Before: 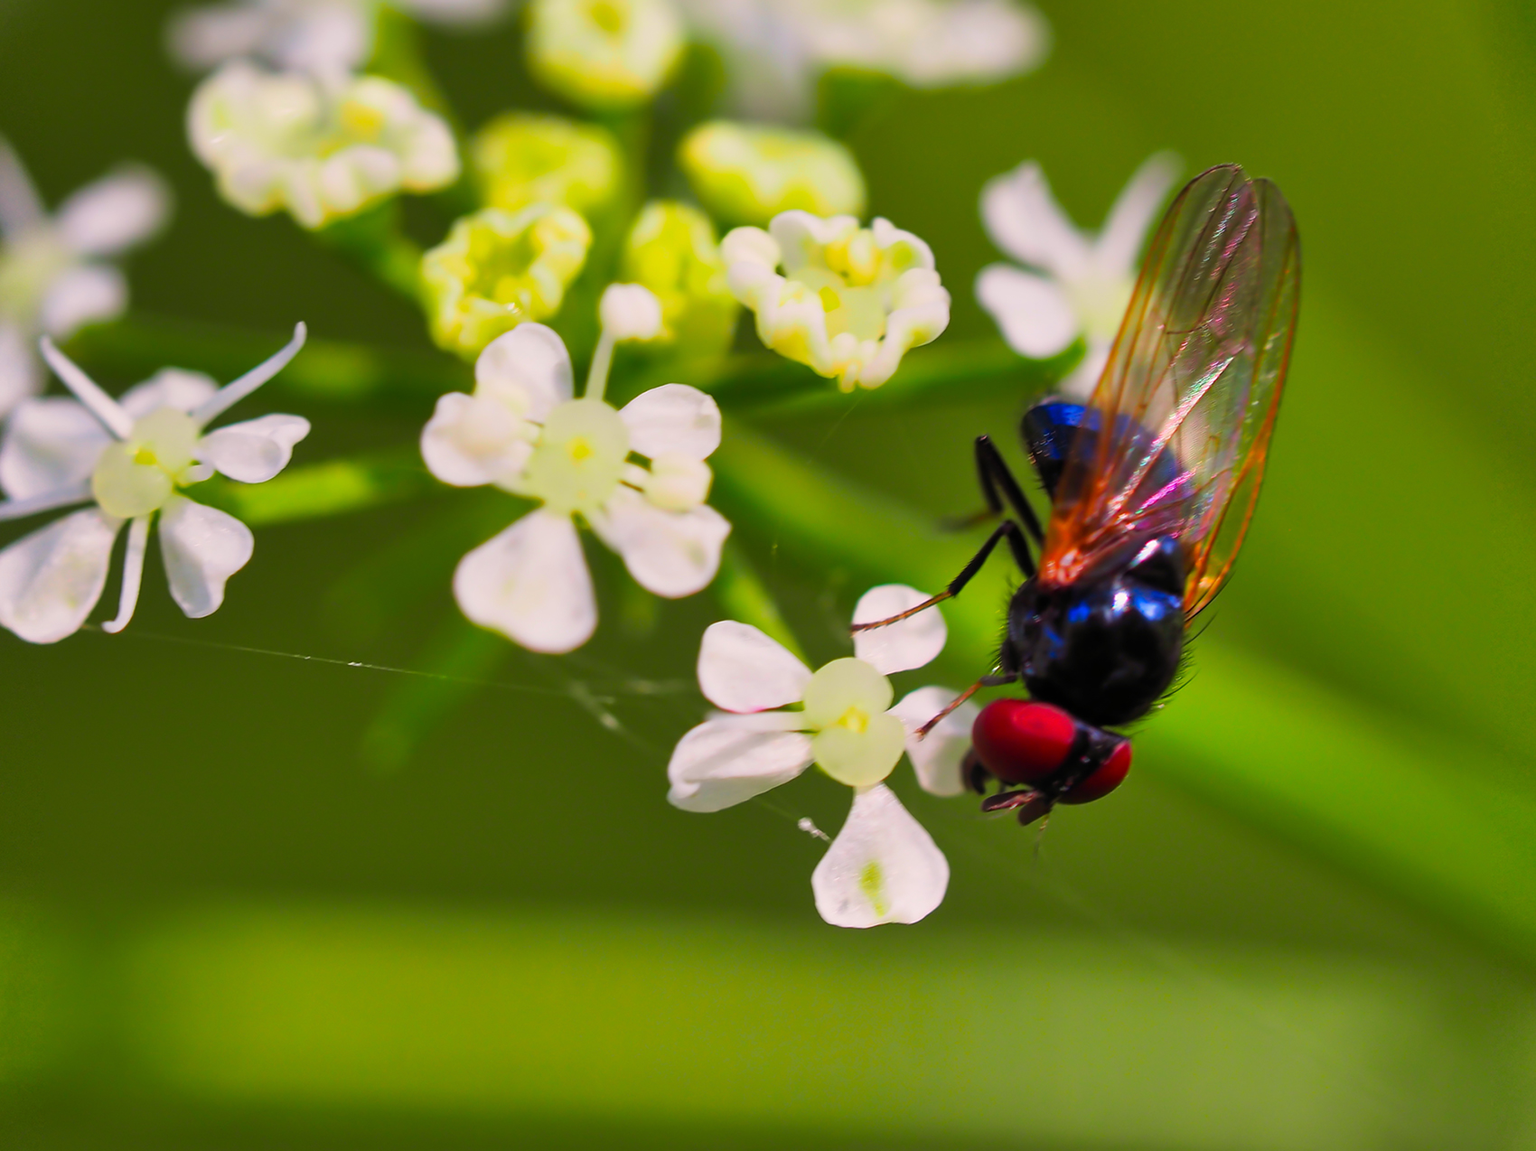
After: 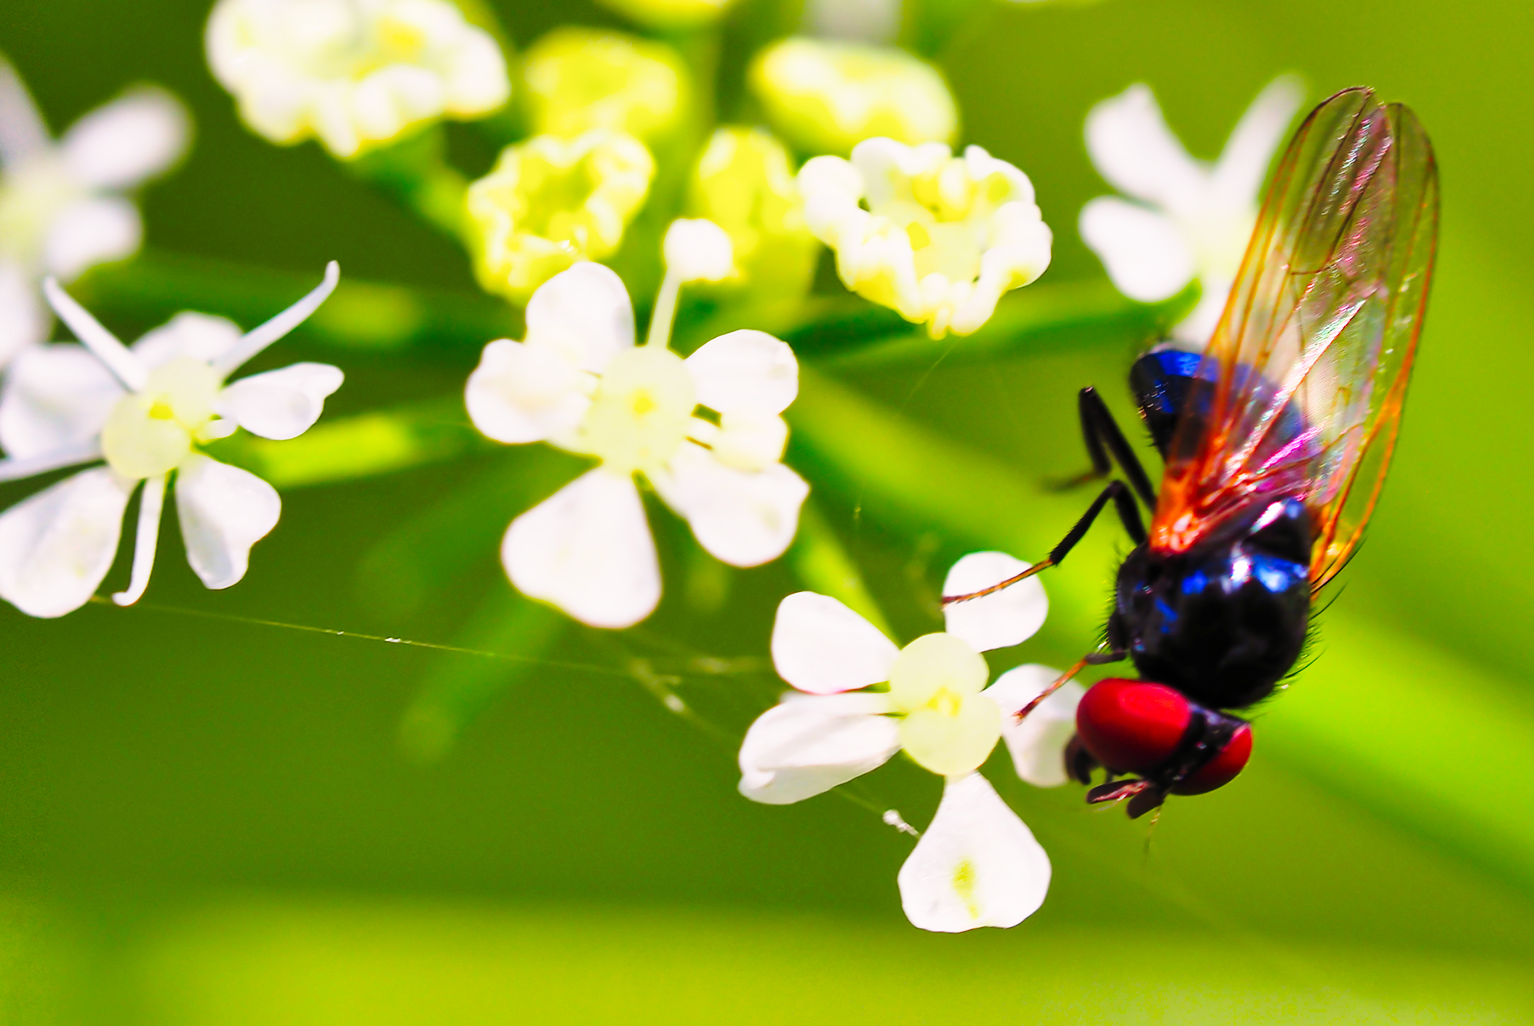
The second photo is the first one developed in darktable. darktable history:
base curve: curves: ch0 [(0, 0) (0.032, 0.037) (0.105, 0.228) (0.435, 0.76) (0.856, 0.983) (1, 1)], preserve colors none
crop: top 7.49%, right 9.717%, bottom 11.943%
